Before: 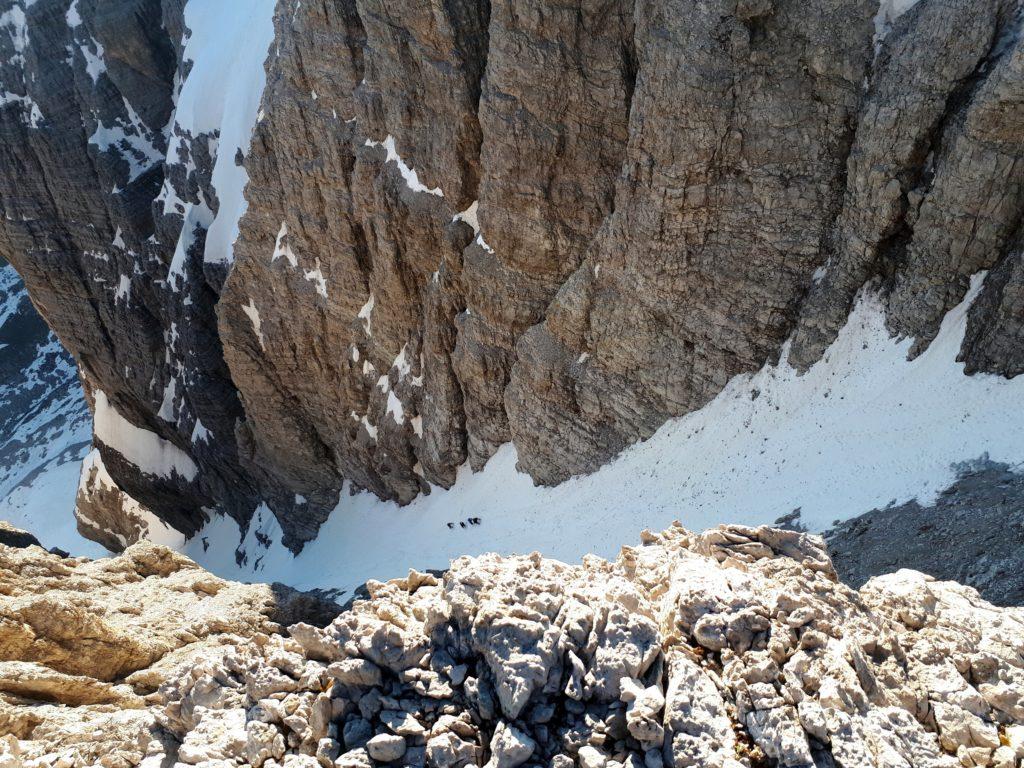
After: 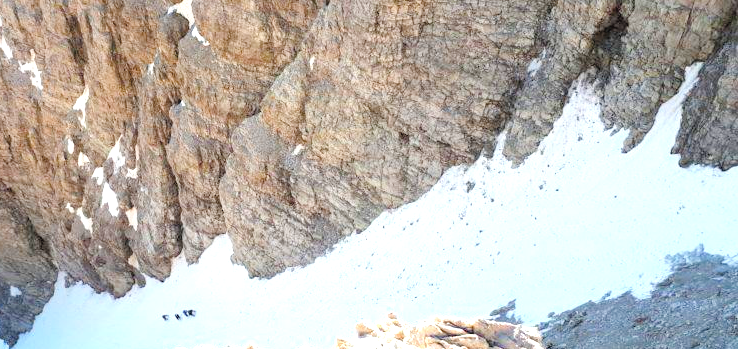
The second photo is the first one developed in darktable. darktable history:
crop and rotate: left 27.874%, top 27.209%, bottom 27.302%
exposure: black level correction 0, exposure 1.176 EV, compensate highlight preservation false
contrast brightness saturation: brightness 0.278
color balance rgb: perceptual saturation grading › global saturation 14.486%, perceptual saturation grading › highlights -25.8%, perceptual saturation grading › shadows 29.519%, global vibrance 20%
